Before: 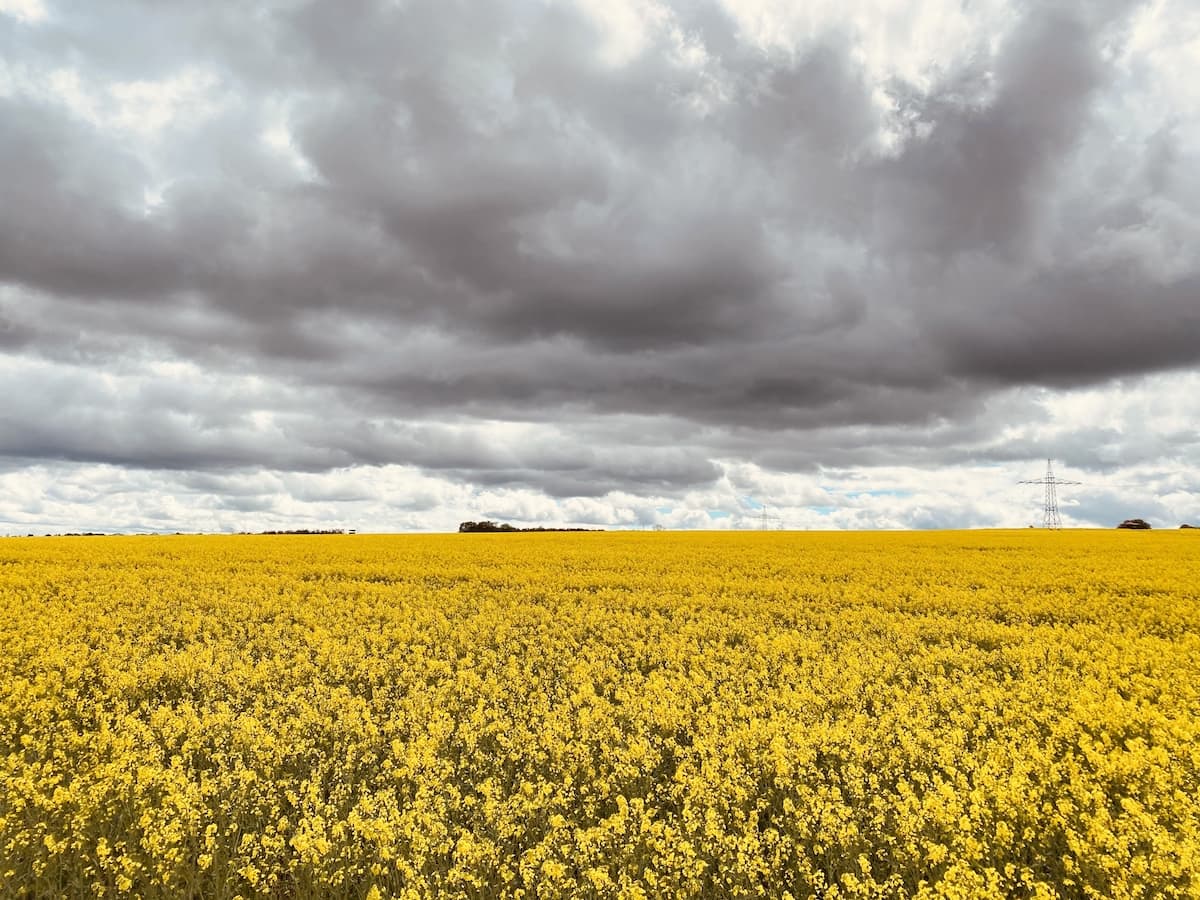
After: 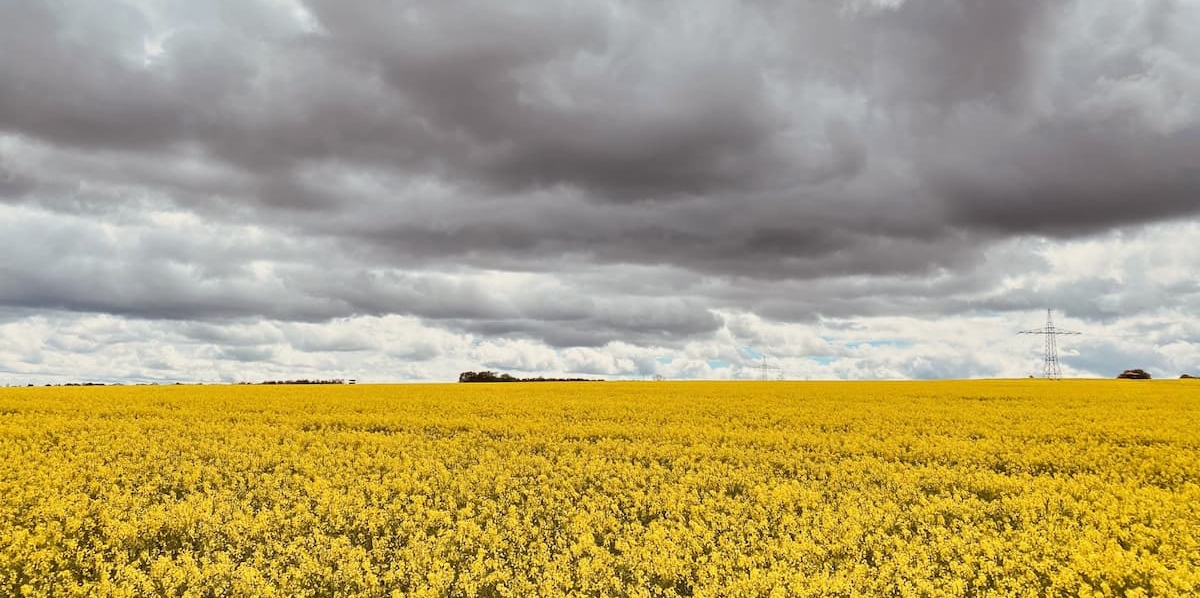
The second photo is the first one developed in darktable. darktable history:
tone equalizer: -8 EV -0.002 EV, -7 EV 0.005 EV, -6 EV -0.009 EV, -5 EV 0.011 EV, -4 EV -0.012 EV, -3 EV 0.007 EV, -2 EV -0.062 EV, -1 EV -0.293 EV, +0 EV -0.582 EV, smoothing diameter 2%, edges refinement/feathering 20, mask exposure compensation -1.57 EV, filter diffusion 5
crop: top 16.727%, bottom 16.727%
